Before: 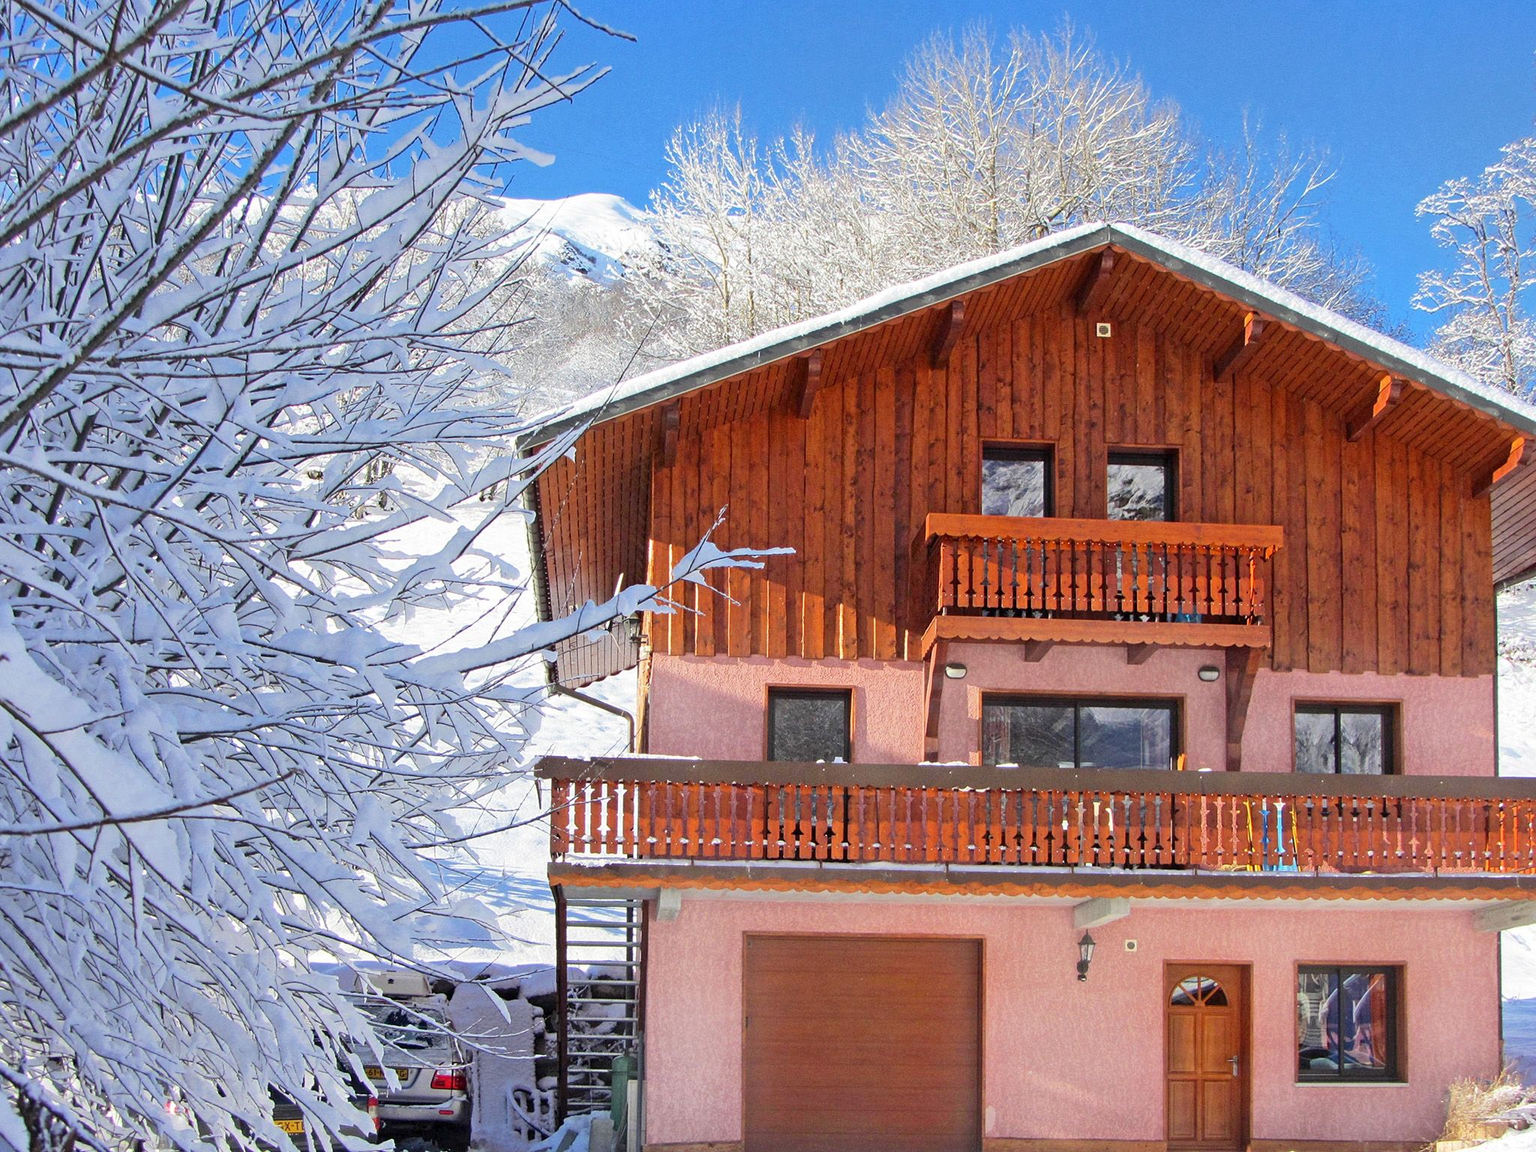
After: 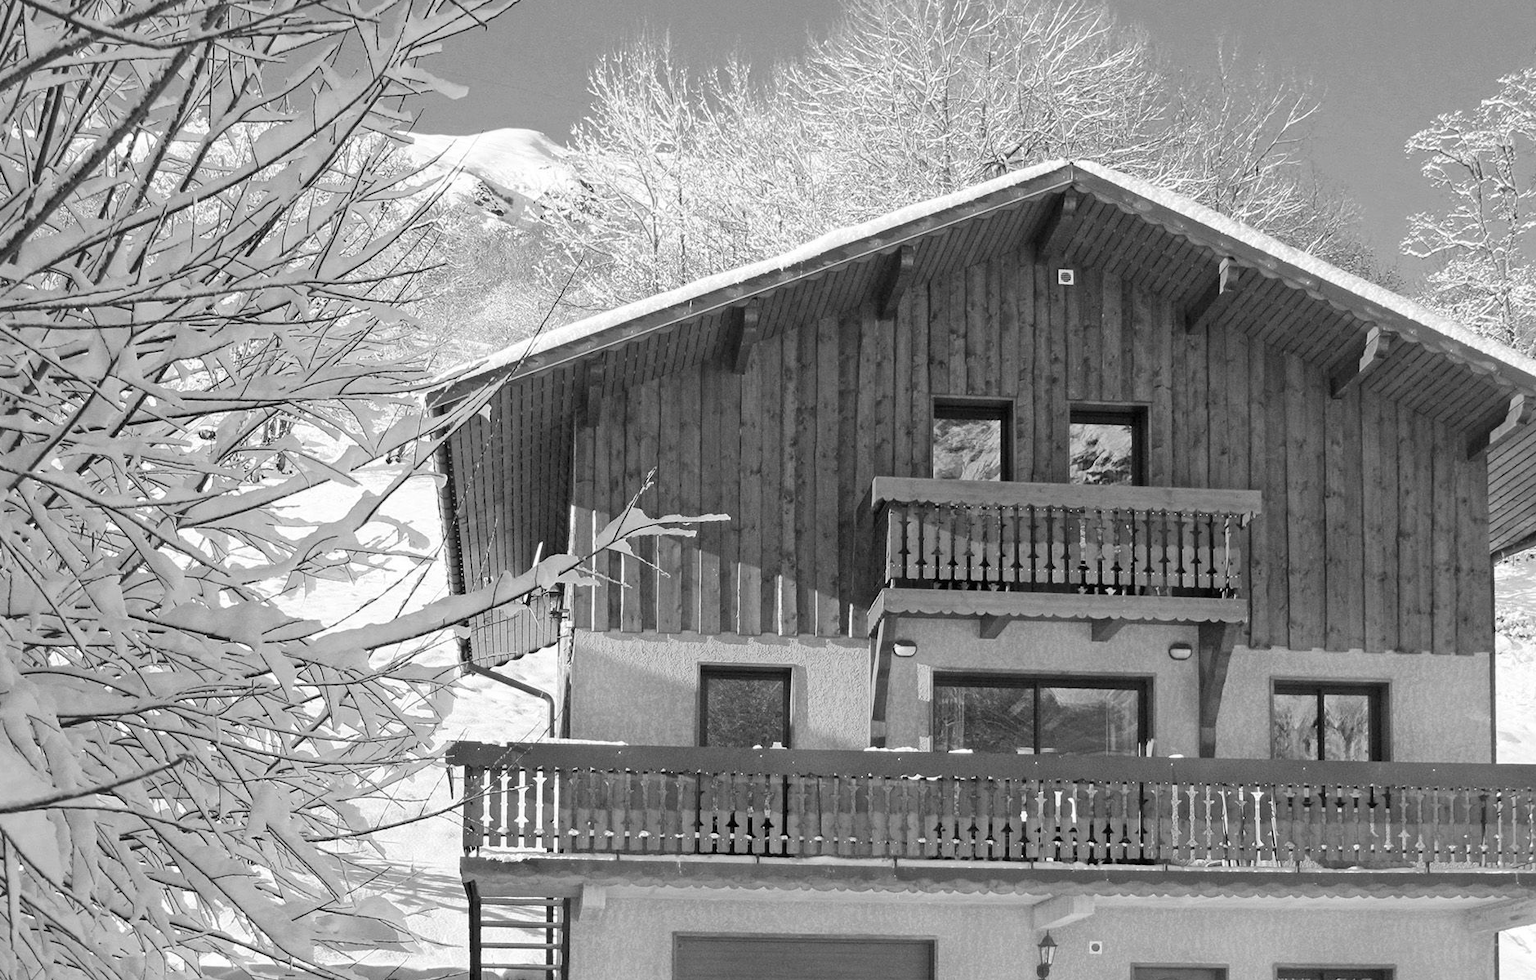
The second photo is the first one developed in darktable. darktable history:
contrast brightness saturation: saturation -0.997
crop: left 8.161%, top 6.577%, bottom 15.297%
